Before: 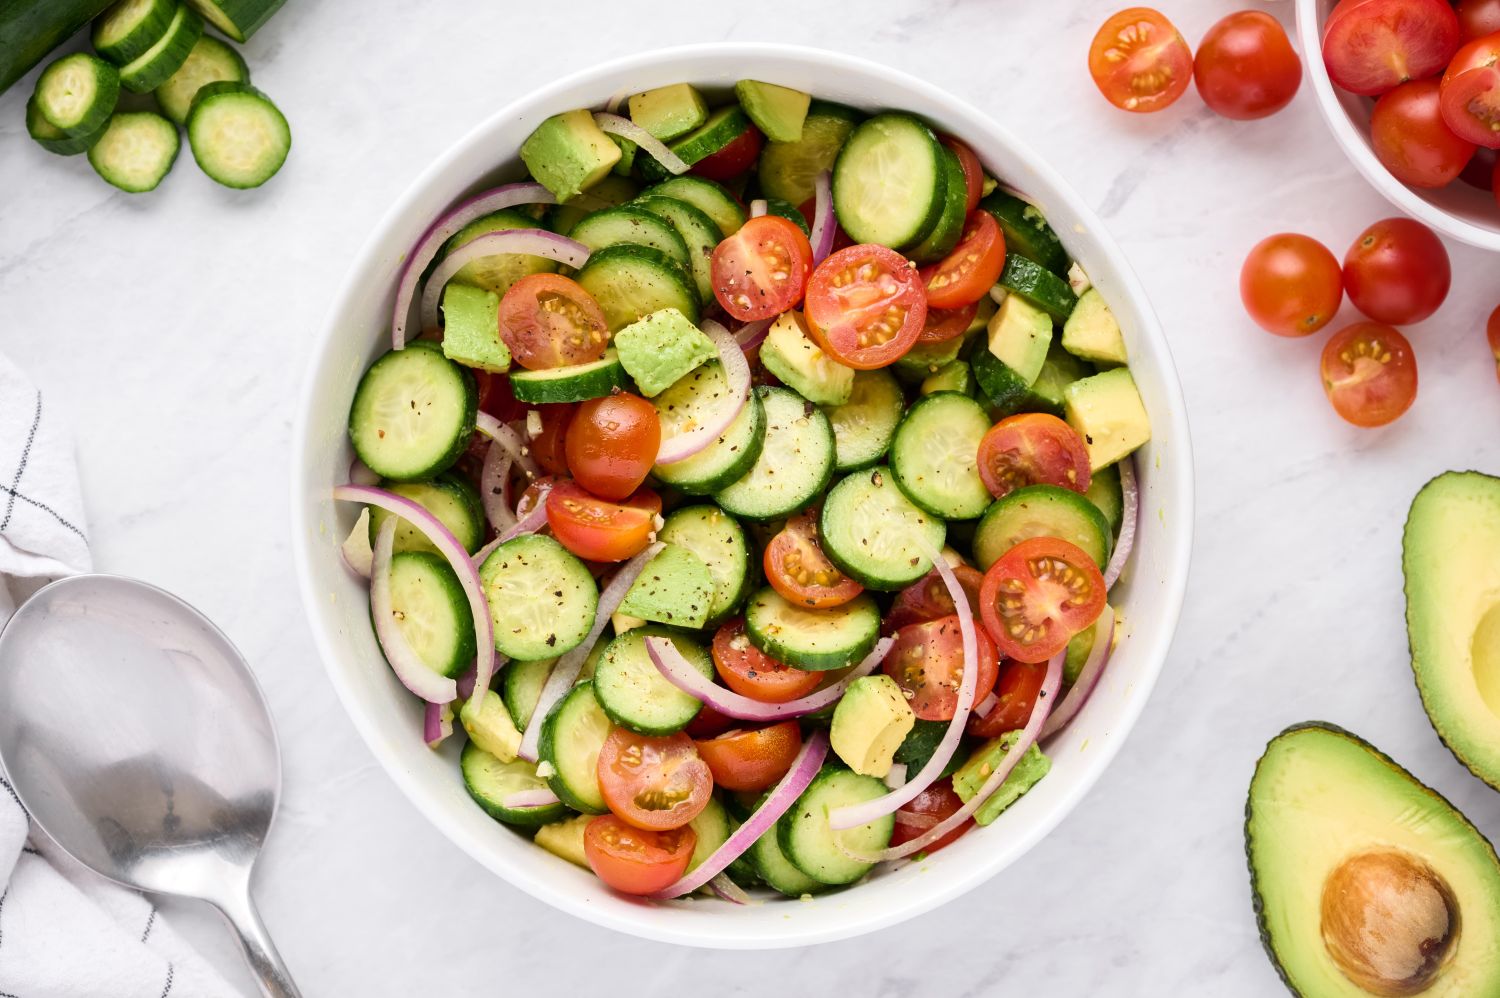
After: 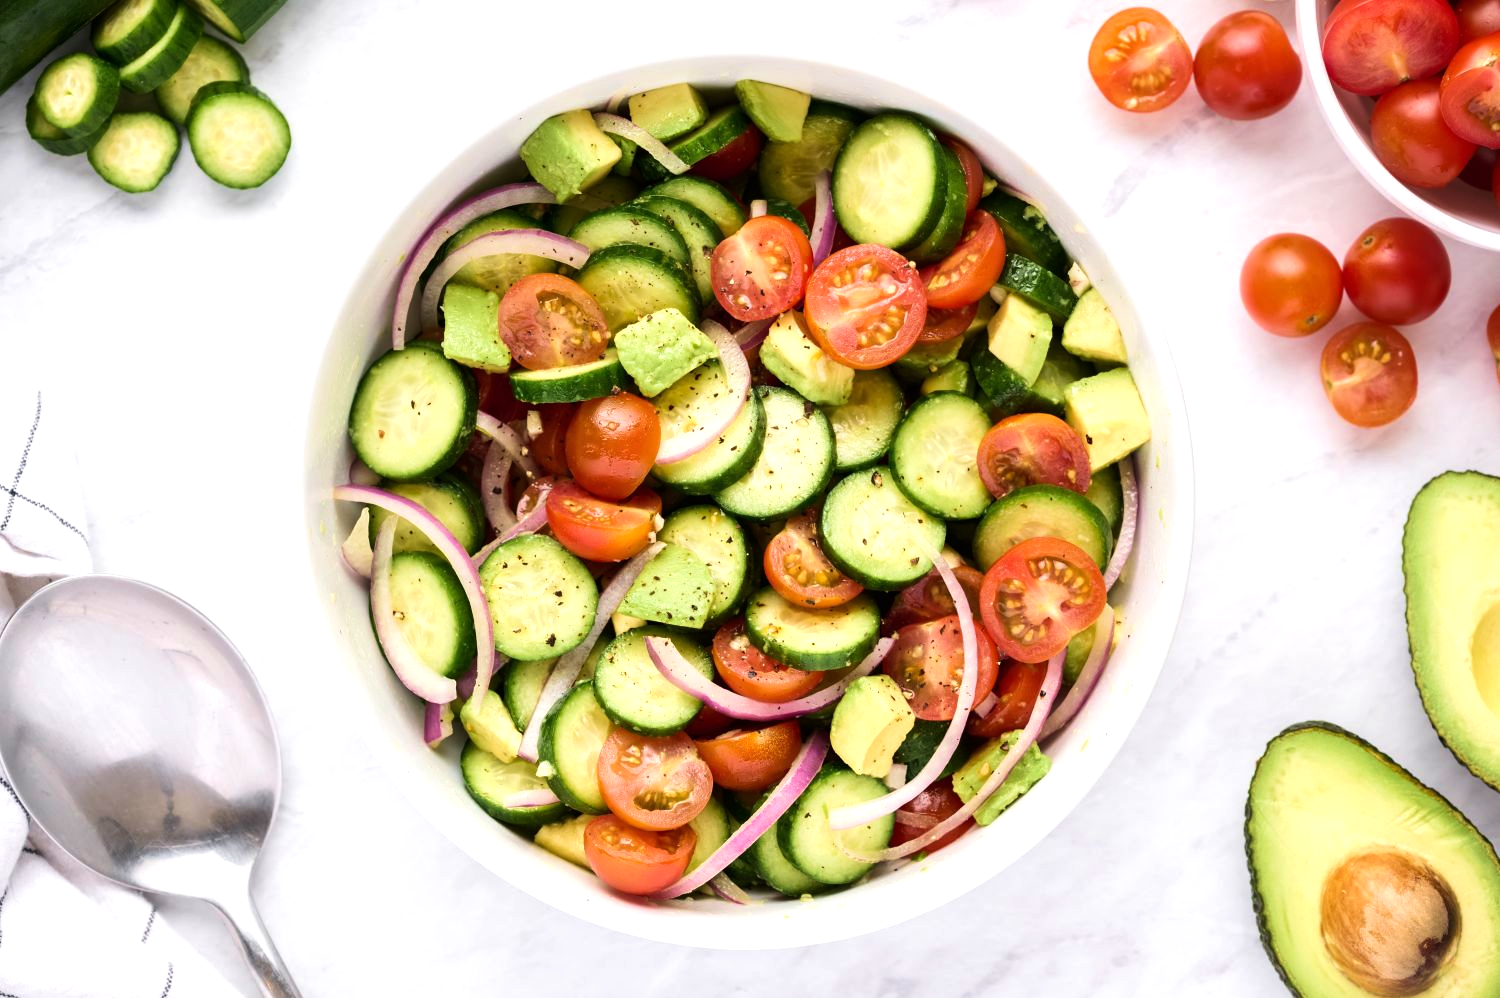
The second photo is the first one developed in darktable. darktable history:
tone equalizer: -8 EV -0.426 EV, -7 EV -0.356 EV, -6 EV -0.318 EV, -5 EV -0.187 EV, -3 EV 0.202 EV, -2 EV 0.329 EV, -1 EV 0.38 EV, +0 EV 0.42 EV, edges refinement/feathering 500, mask exposure compensation -1.57 EV, preserve details no
velvia: on, module defaults
